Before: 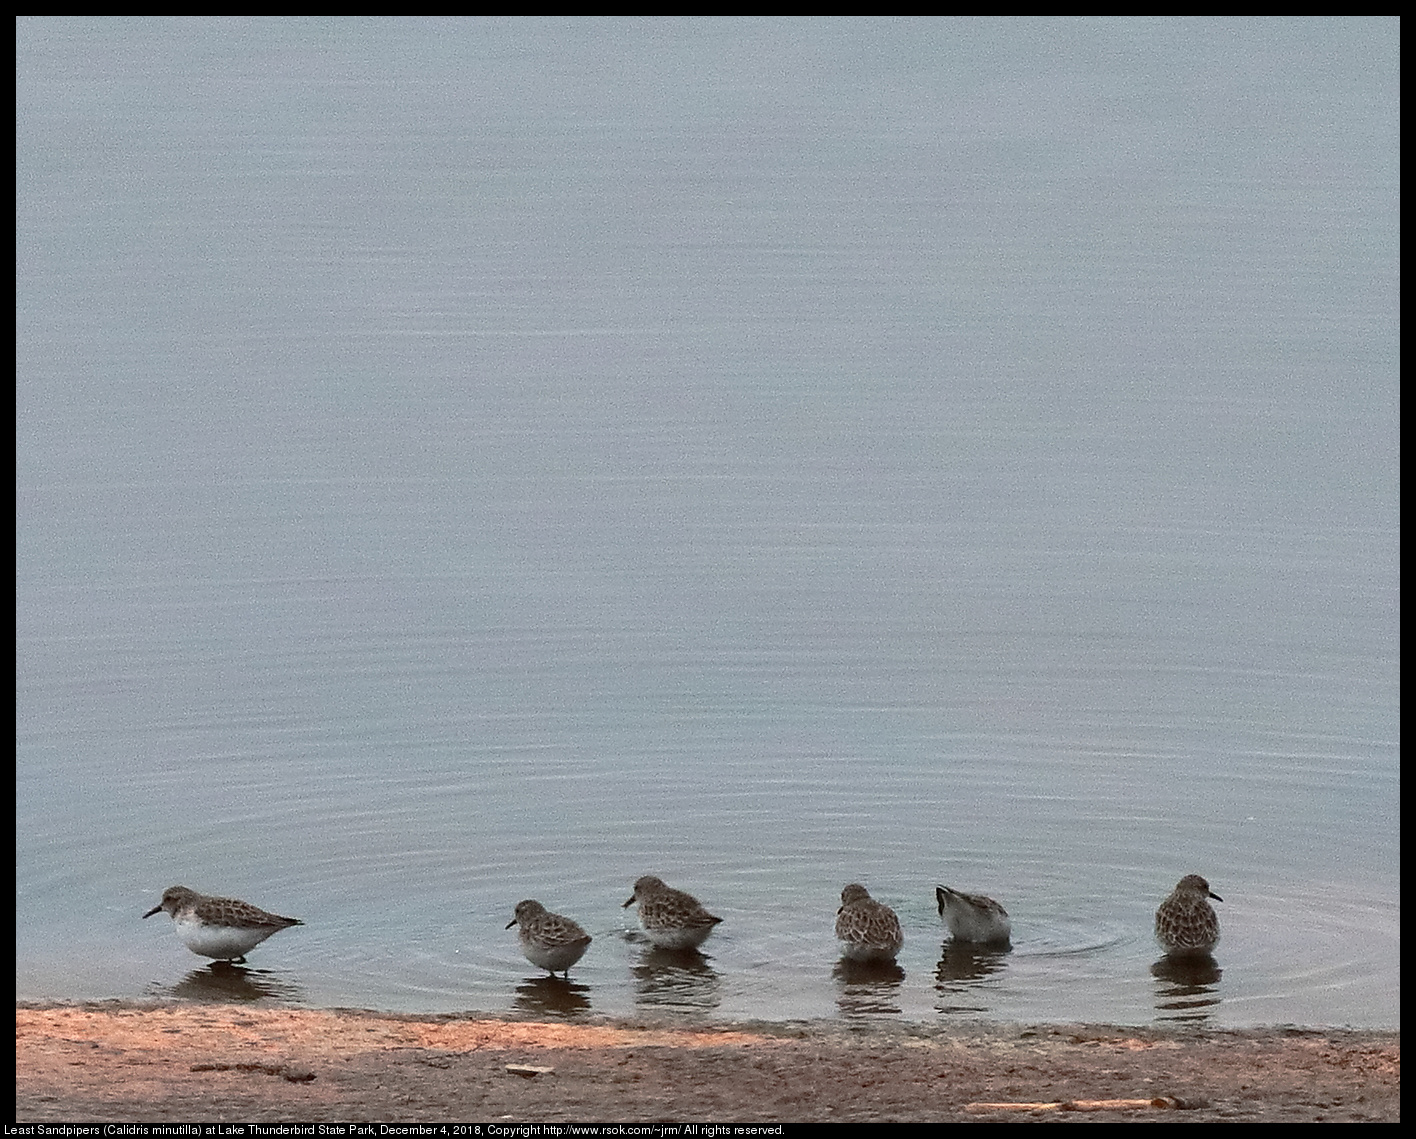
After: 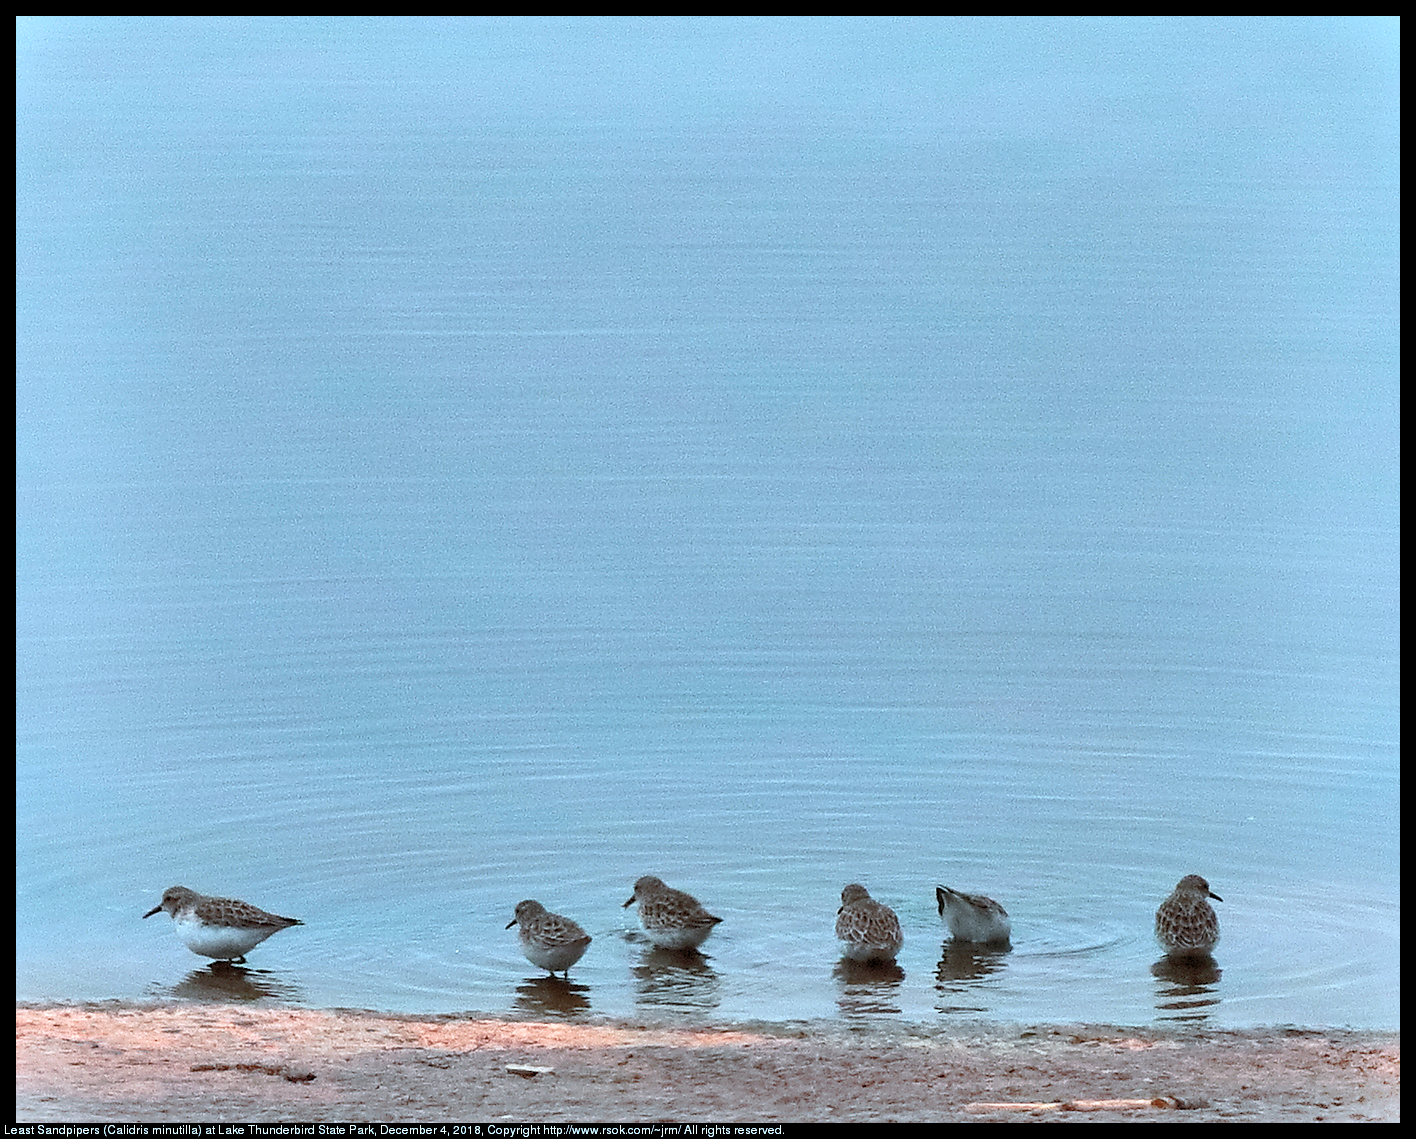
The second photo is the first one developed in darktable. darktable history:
color correction: highlights a* -10.69, highlights b* -19.19
shadows and highlights: shadows 60, soften with gaussian
levels: black 3.83%, white 90.64%, levels [0.044, 0.416, 0.908]
color balance rgb: saturation formula JzAzBz (2021)
